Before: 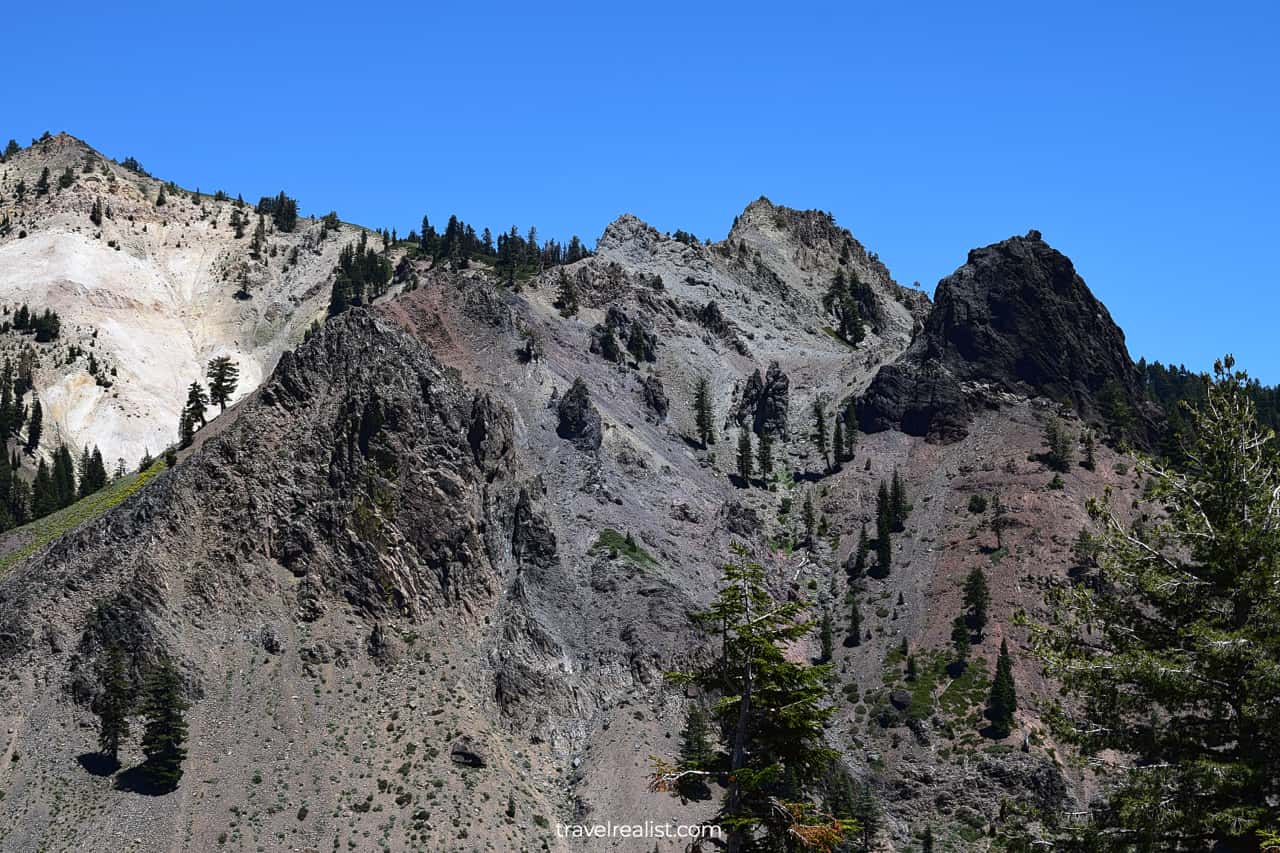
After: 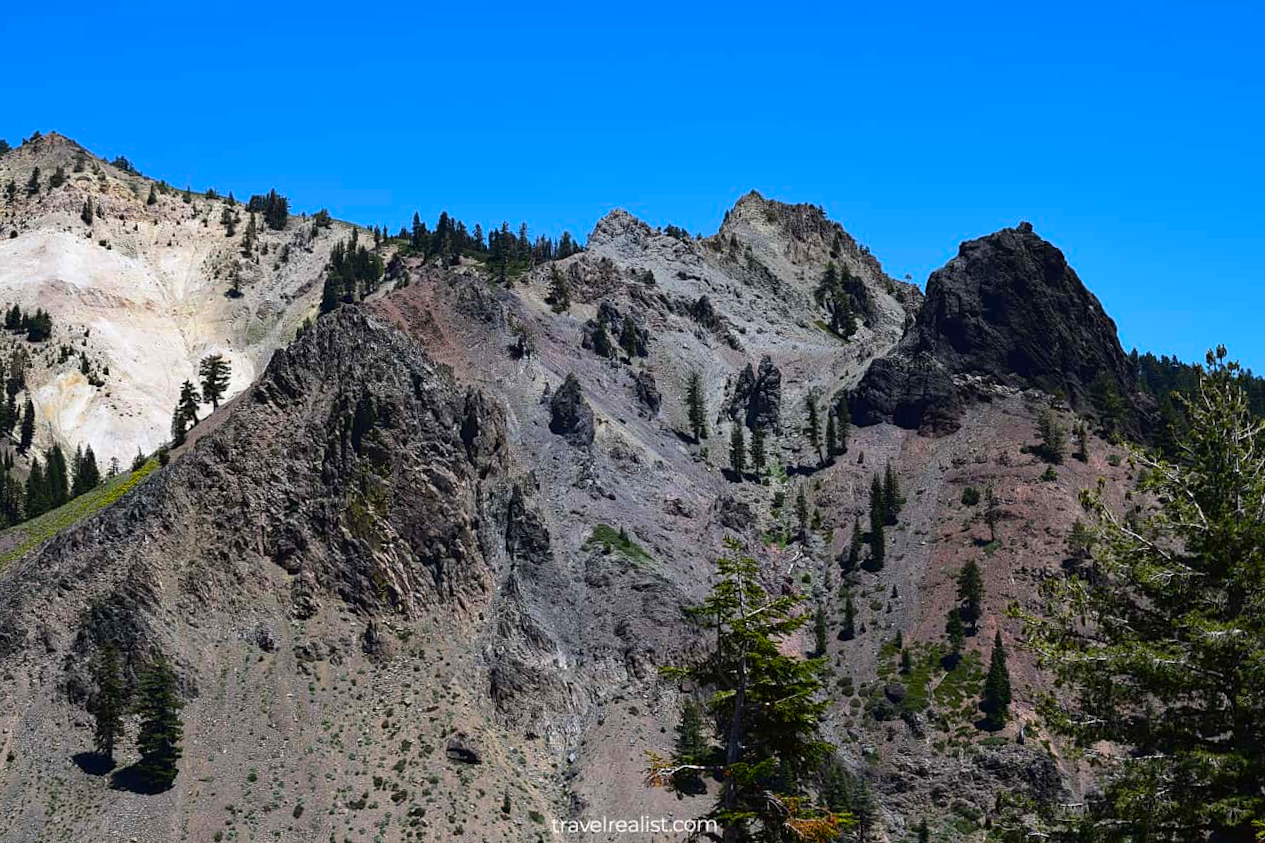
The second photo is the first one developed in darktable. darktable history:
color balance rgb: perceptual saturation grading › global saturation 20%, global vibrance 20%
rotate and perspective: rotation -0.45°, automatic cropping original format, crop left 0.008, crop right 0.992, crop top 0.012, crop bottom 0.988
